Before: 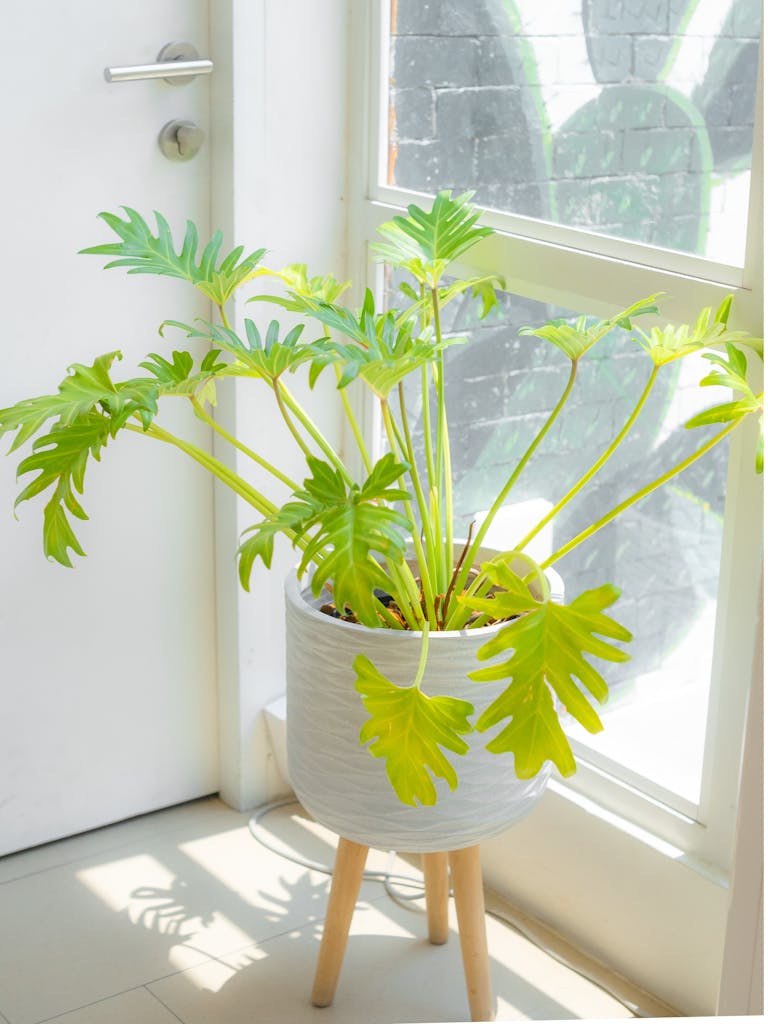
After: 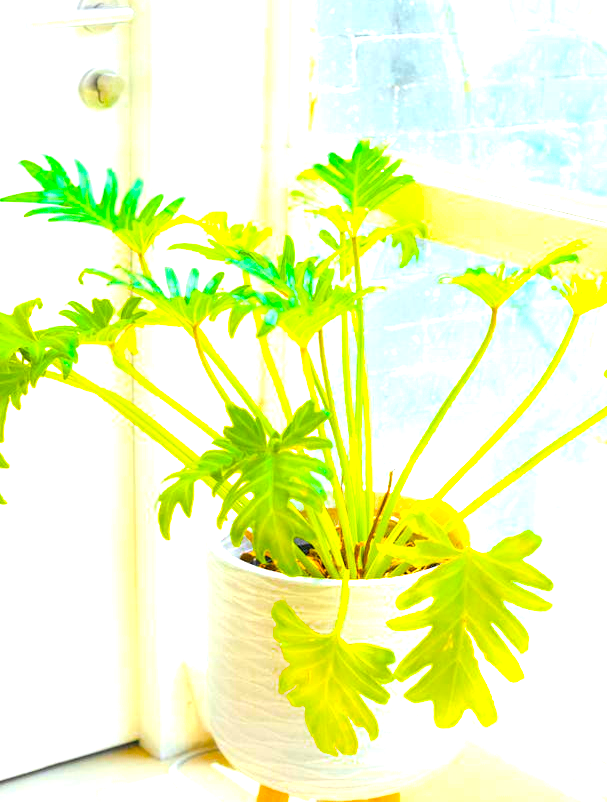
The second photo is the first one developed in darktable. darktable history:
color balance rgb: global offset › luminance 0.252%, linear chroma grading › shadows -39.69%, linear chroma grading › highlights 40.024%, linear chroma grading › global chroma 44.447%, linear chroma grading › mid-tones -29.565%, perceptual saturation grading › global saturation 24.988%, perceptual brilliance grading › highlights 9.579%, perceptual brilliance grading › mid-tones 5.712%, saturation formula JzAzBz (2021)
crop and rotate: left 10.522%, top 5.104%, right 10.427%, bottom 16.514%
exposure: exposure 1.091 EV, compensate exposure bias true, compensate highlight preservation false
